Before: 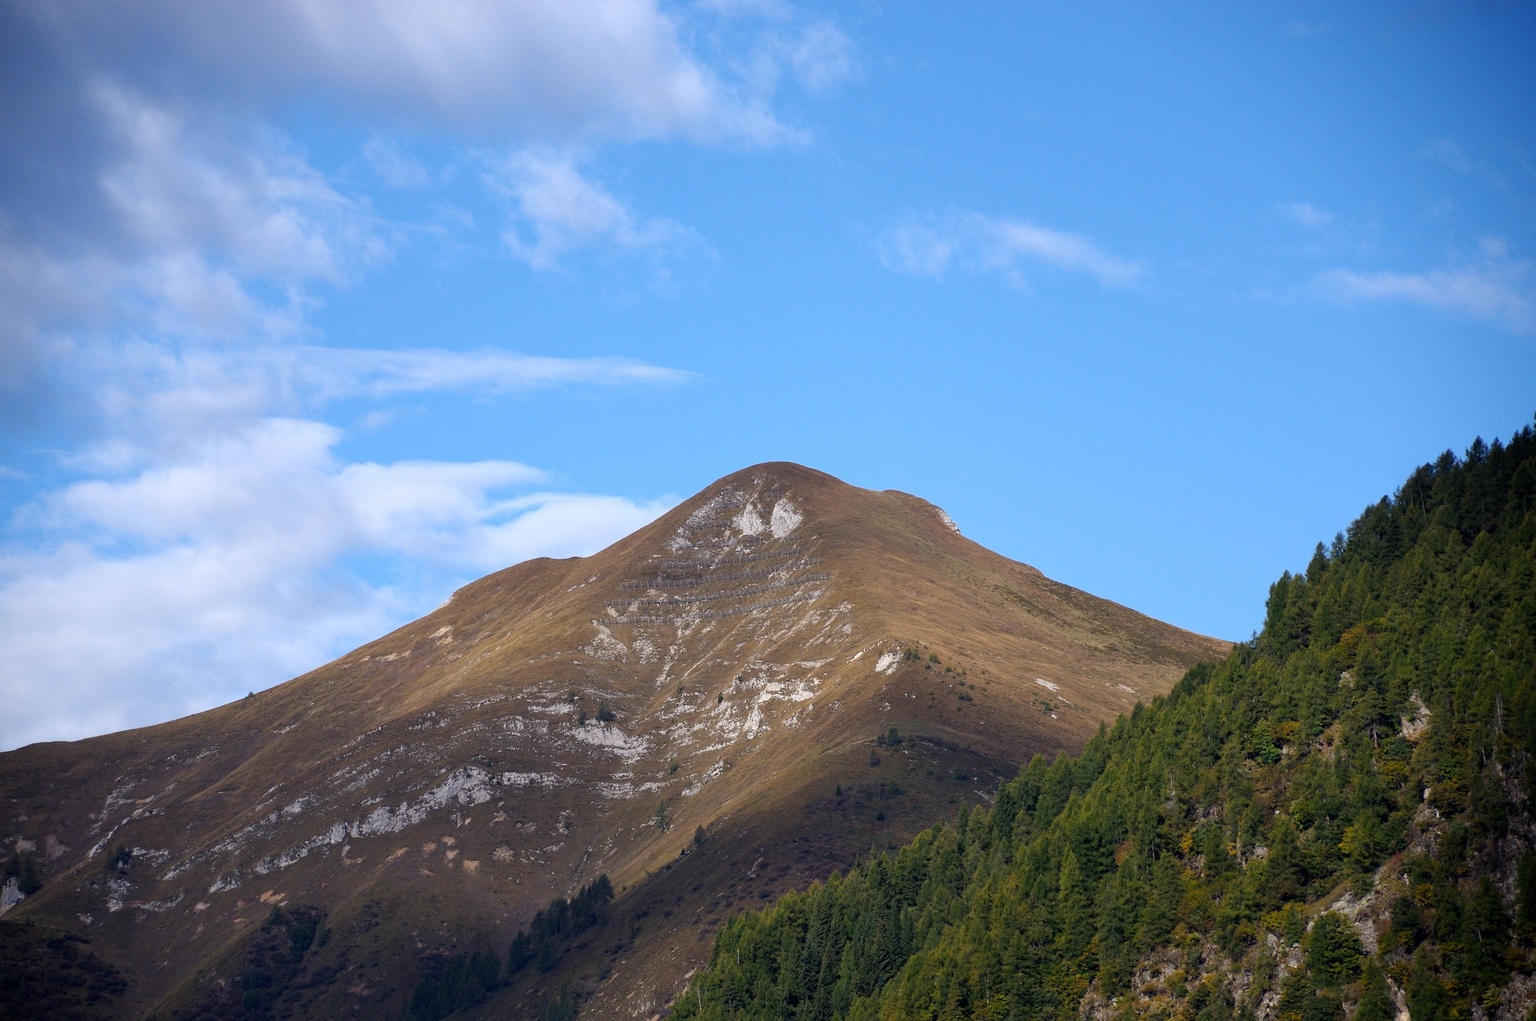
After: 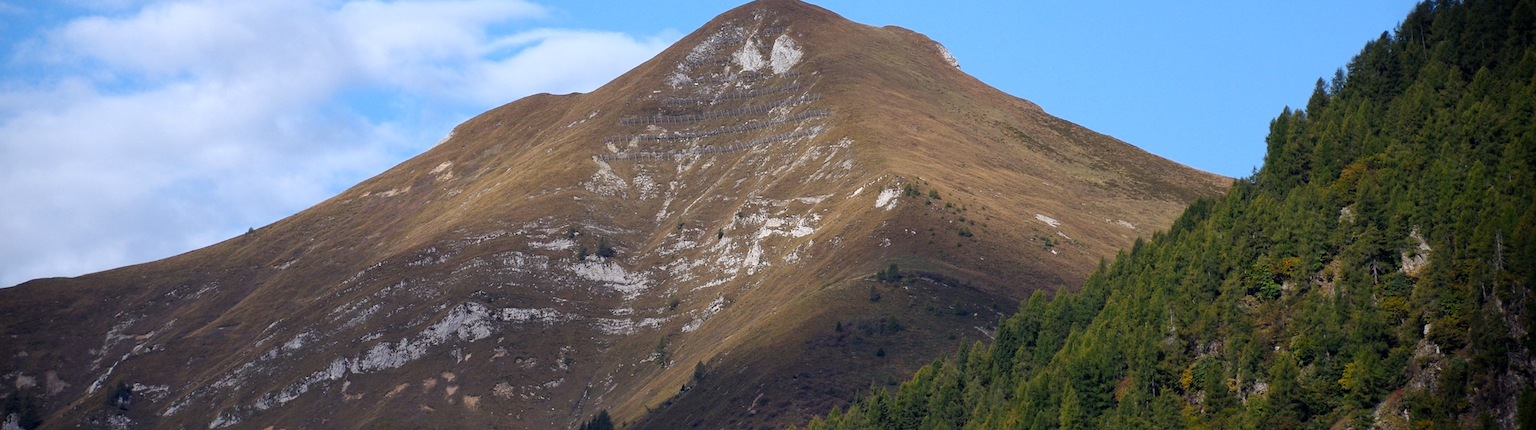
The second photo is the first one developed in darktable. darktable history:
white balance: red 0.986, blue 1.01
crop: top 45.551%, bottom 12.262%
